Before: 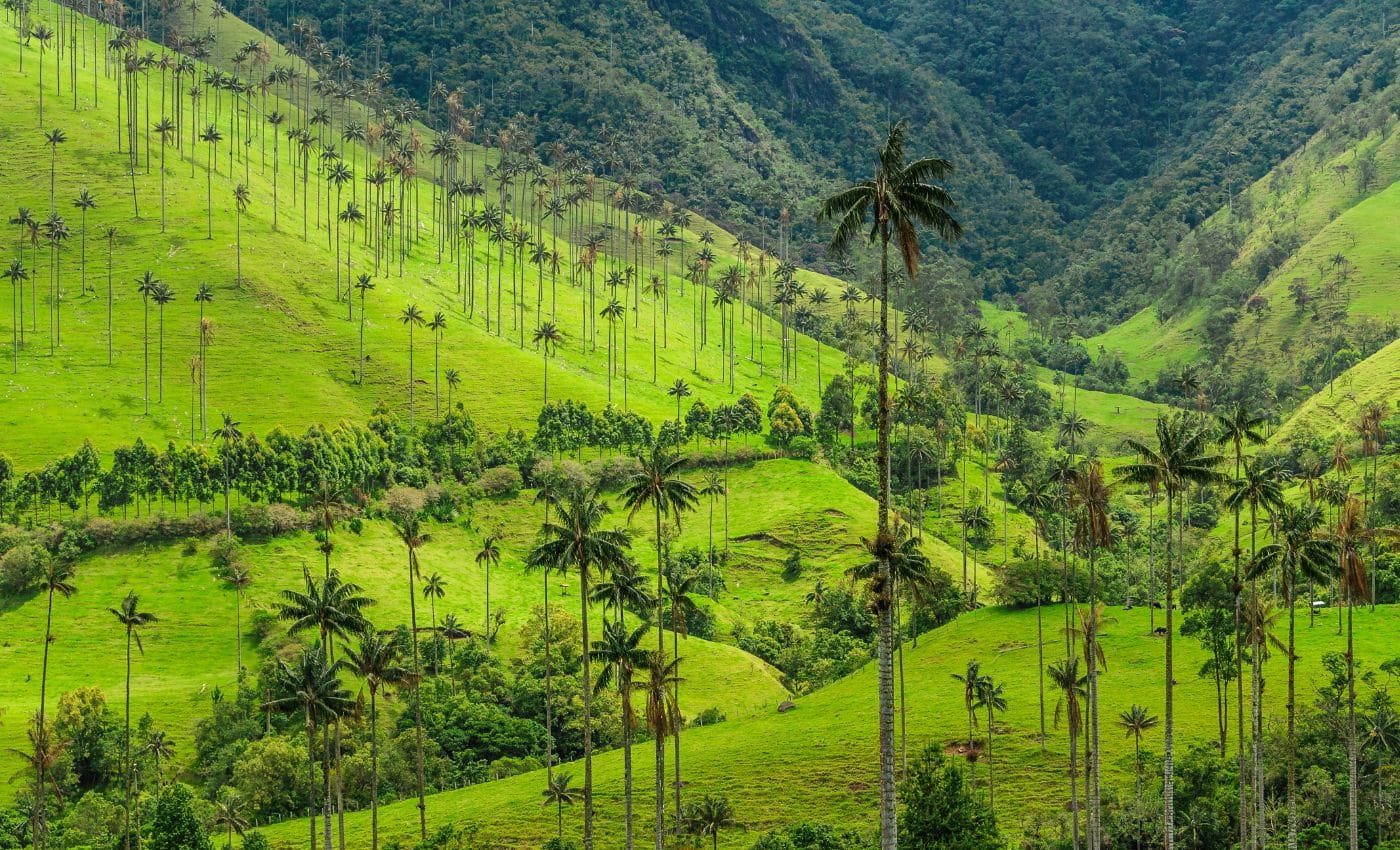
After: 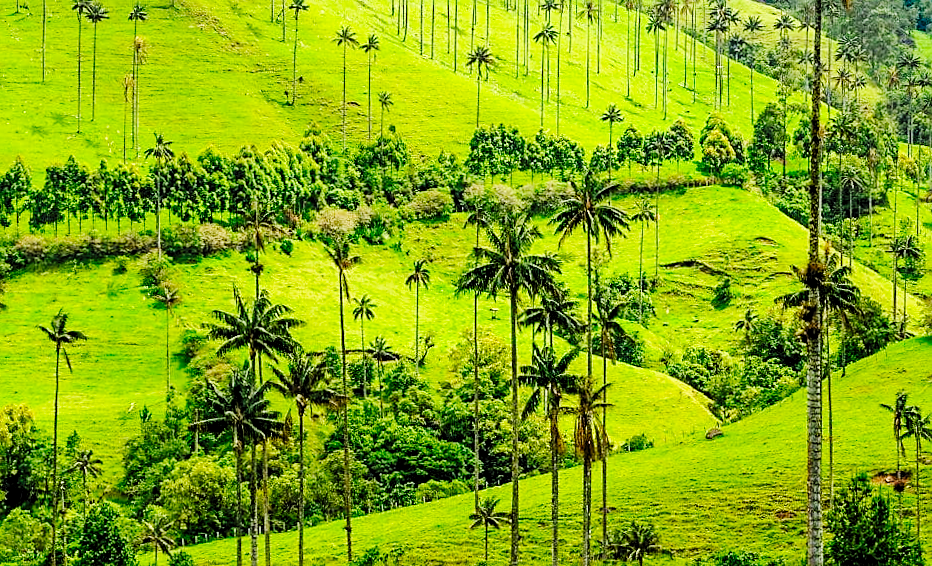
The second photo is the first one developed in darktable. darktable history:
contrast brightness saturation: contrast 0.04, saturation 0.16
rgb levels: levels [[0.013, 0.434, 0.89], [0, 0.5, 1], [0, 0.5, 1]]
crop and rotate: angle -0.82°, left 3.85%, top 31.828%, right 27.992%
exposure: exposure -0.048 EV, compensate highlight preservation false
base curve: curves: ch0 [(0, 0) (0.036, 0.025) (0.121, 0.166) (0.206, 0.329) (0.605, 0.79) (1, 1)], preserve colors none
sharpen: on, module defaults
